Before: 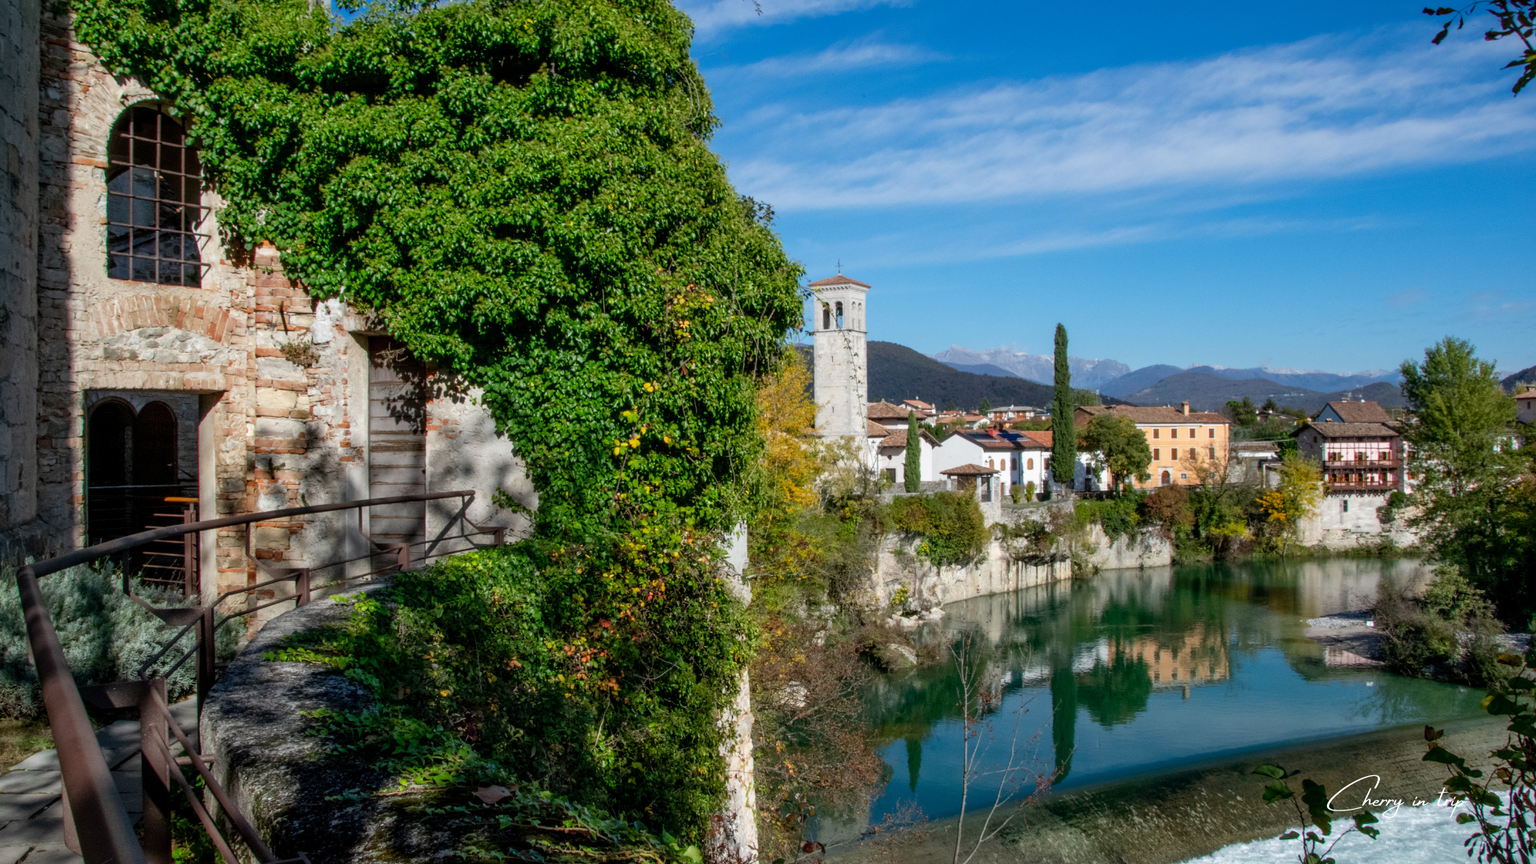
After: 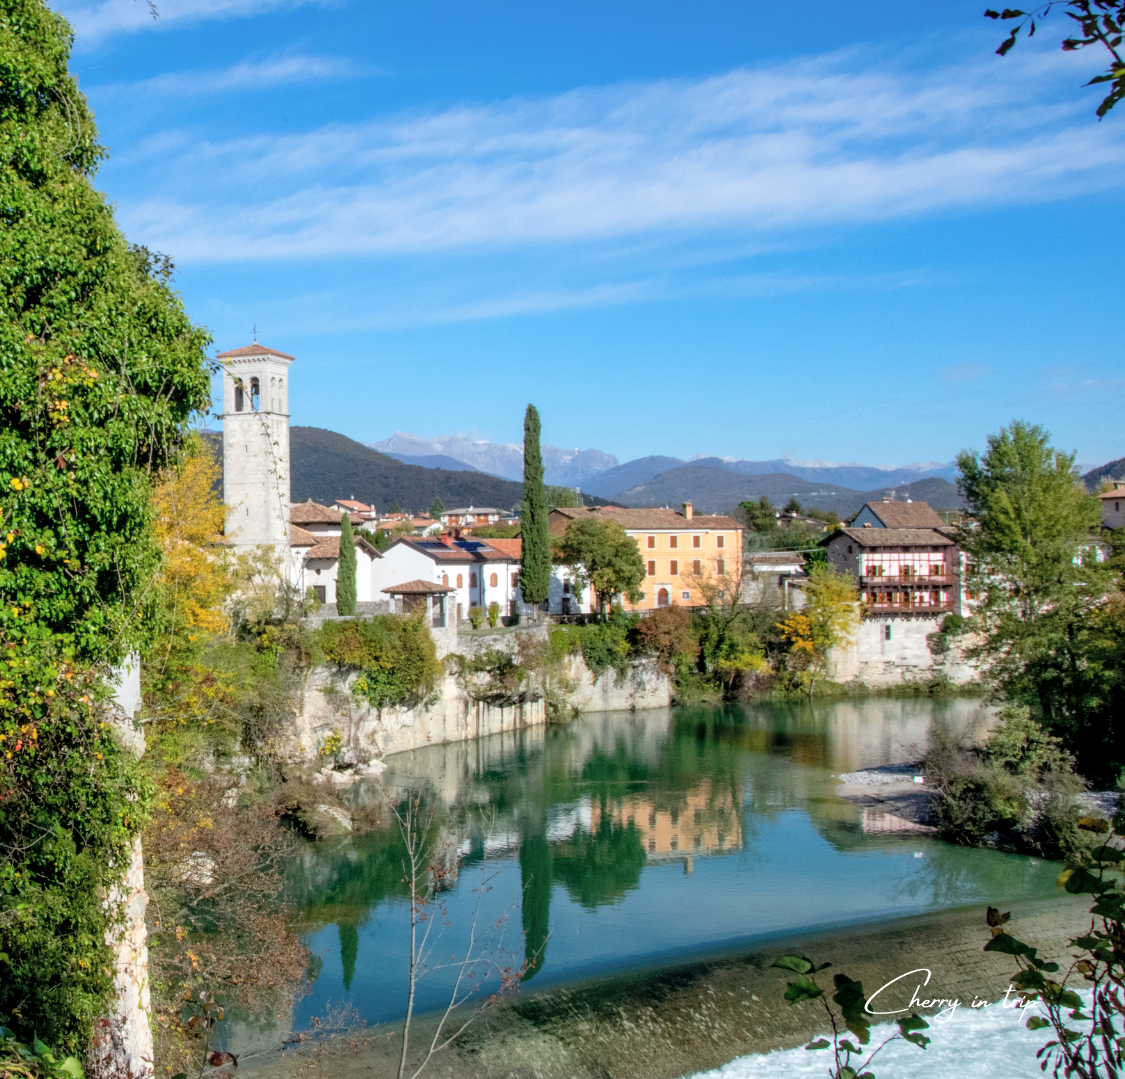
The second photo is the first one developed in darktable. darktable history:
crop: left 41.402%
contrast brightness saturation: brightness 0.15
exposure: black level correction 0.002, exposure 0.15 EV, compensate highlight preservation false
